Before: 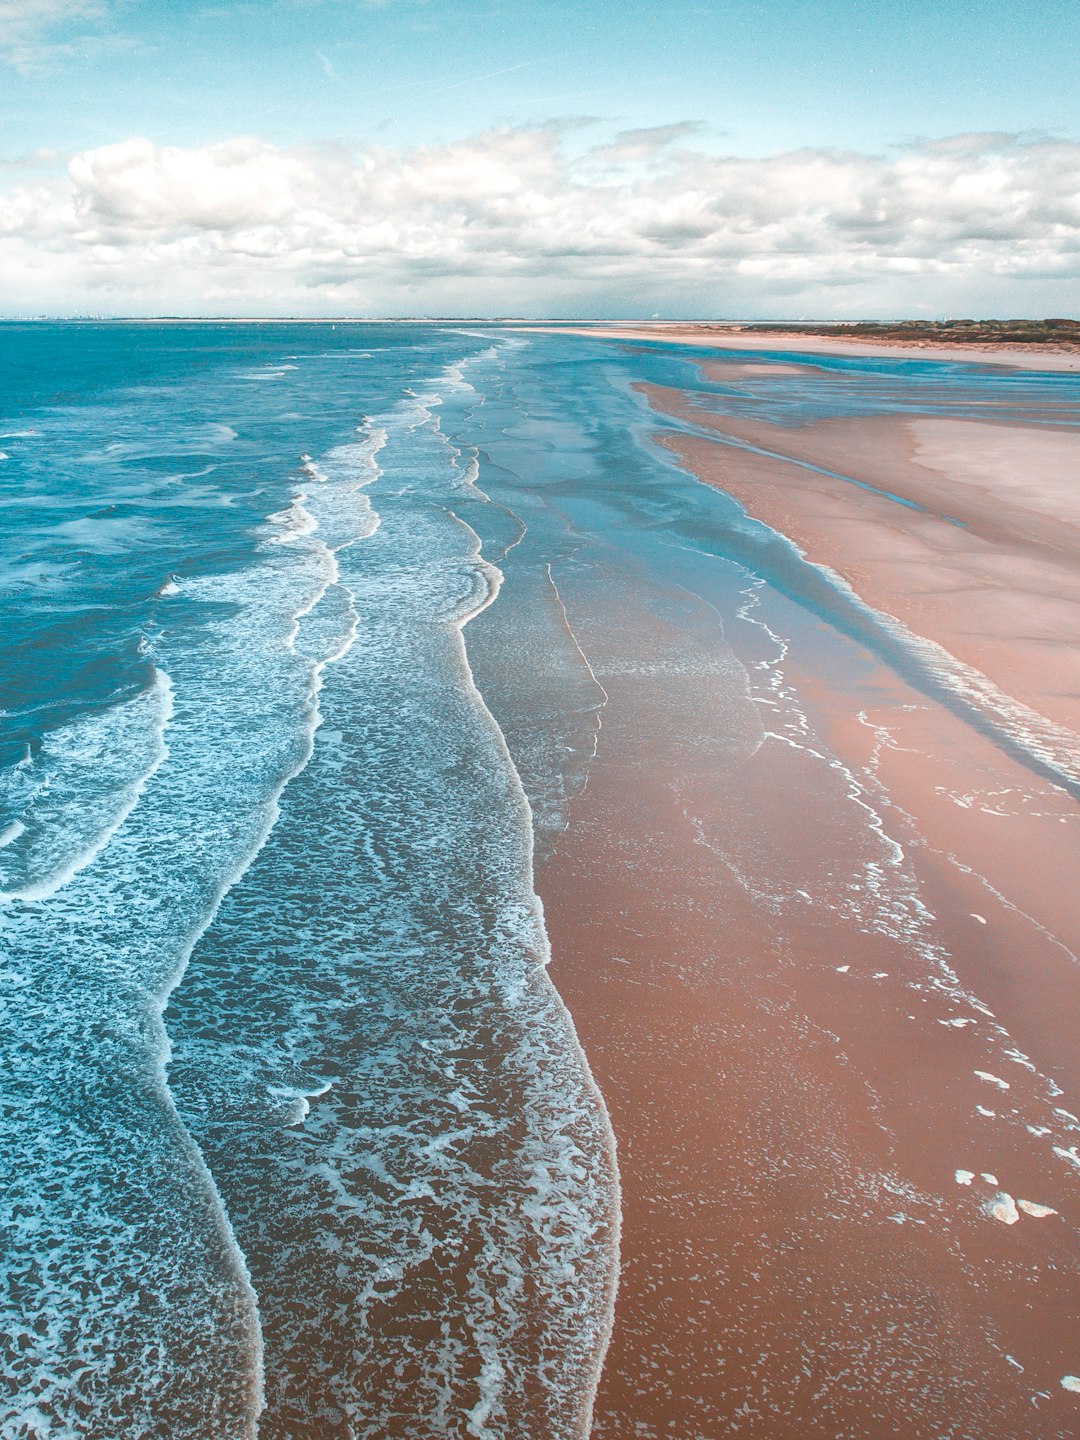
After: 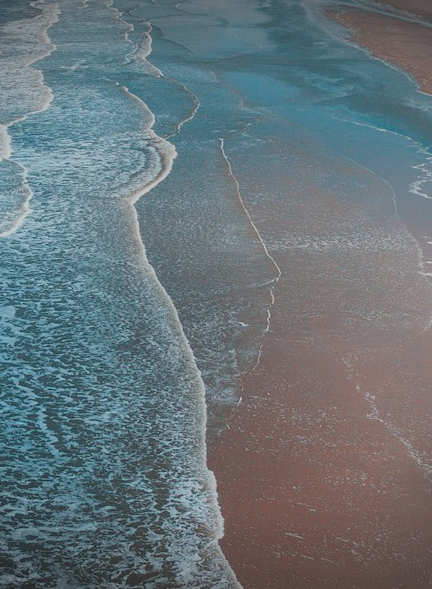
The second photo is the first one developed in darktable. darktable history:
vignetting: fall-off start 88.34%, fall-off radius 44.42%, width/height ratio 1.164, unbound false
crop: left 30.345%, top 29.525%, right 29.619%, bottom 29.555%
exposure: black level correction 0, exposure -0.733 EV, compensate highlight preservation false
